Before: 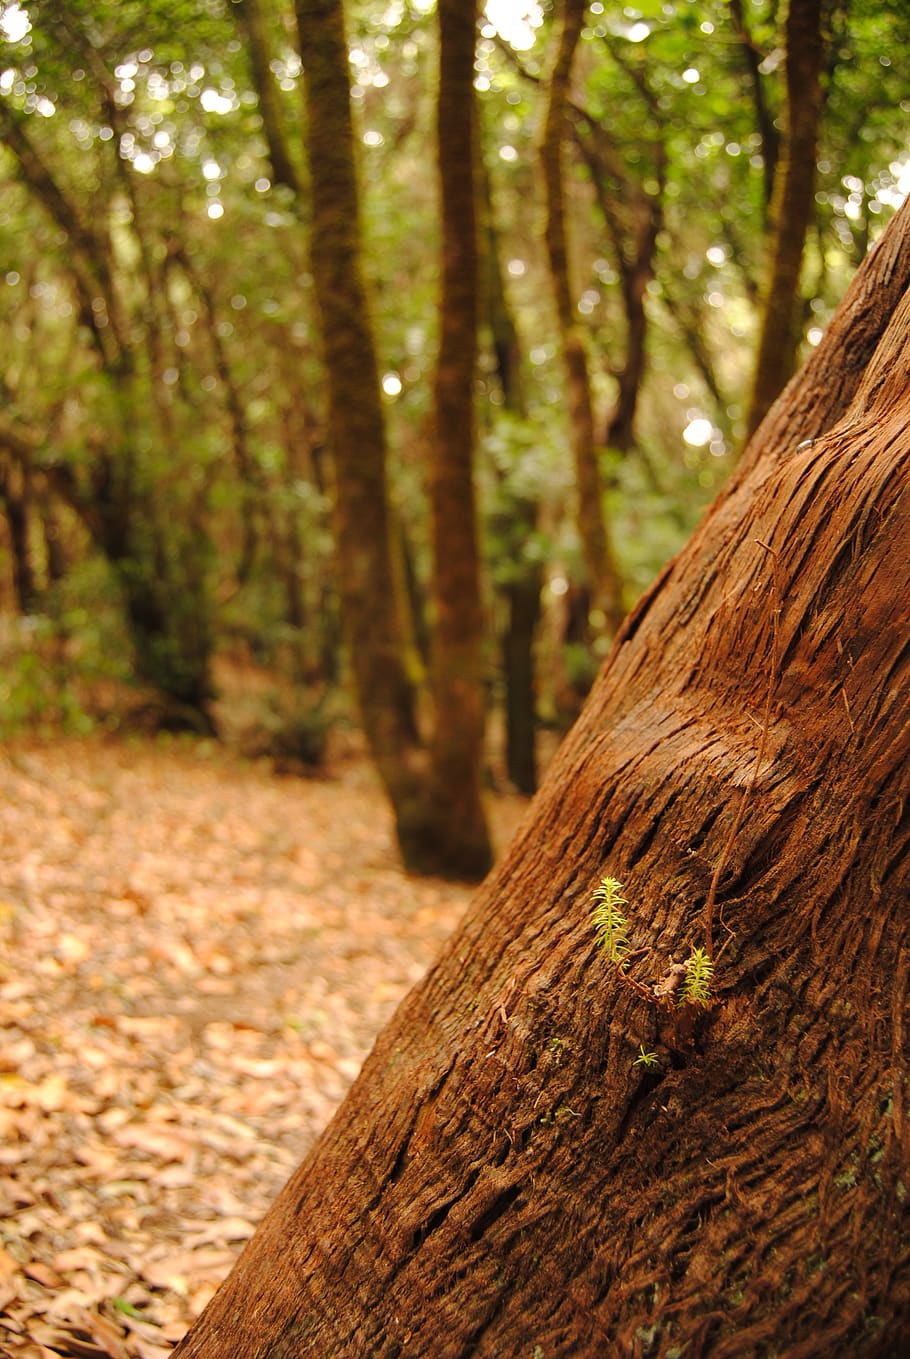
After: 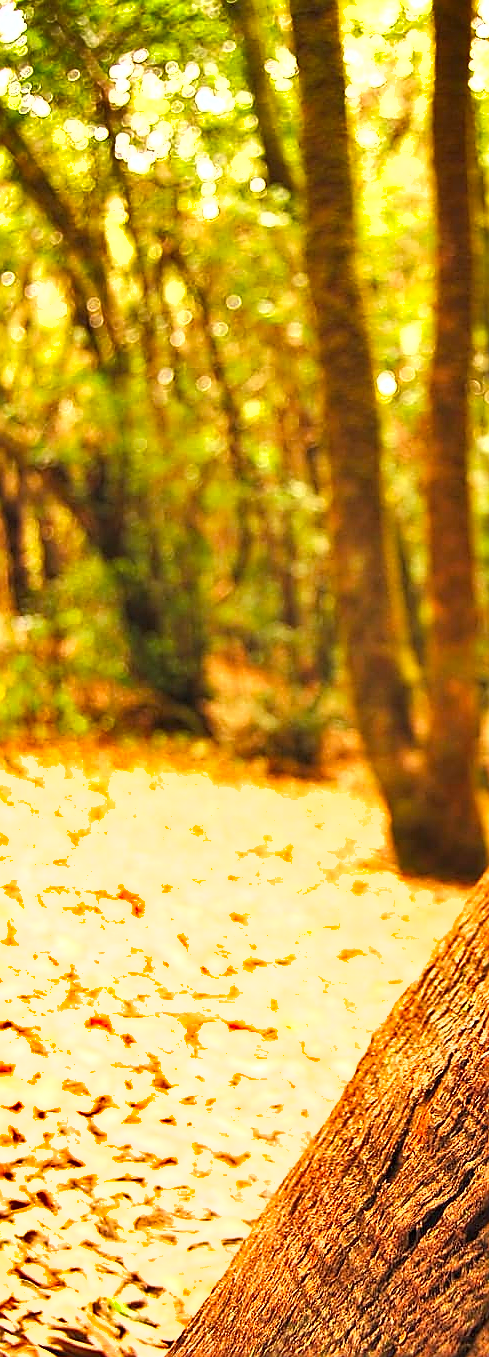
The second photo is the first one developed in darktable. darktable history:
exposure: black level correction 0, exposure 1.5 EV, compensate exposure bias true, compensate highlight preservation false
haze removal: compatibility mode true, adaptive false
contrast brightness saturation: saturation -0.05
sharpen: radius 1.4, amount 1.25, threshold 0.7
color contrast: green-magenta contrast 1.2, blue-yellow contrast 1.2
crop: left 0.587%, right 45.588%, bottom 0.086%
shadows and highlights: low approximation 0.01, soften with gaussian
